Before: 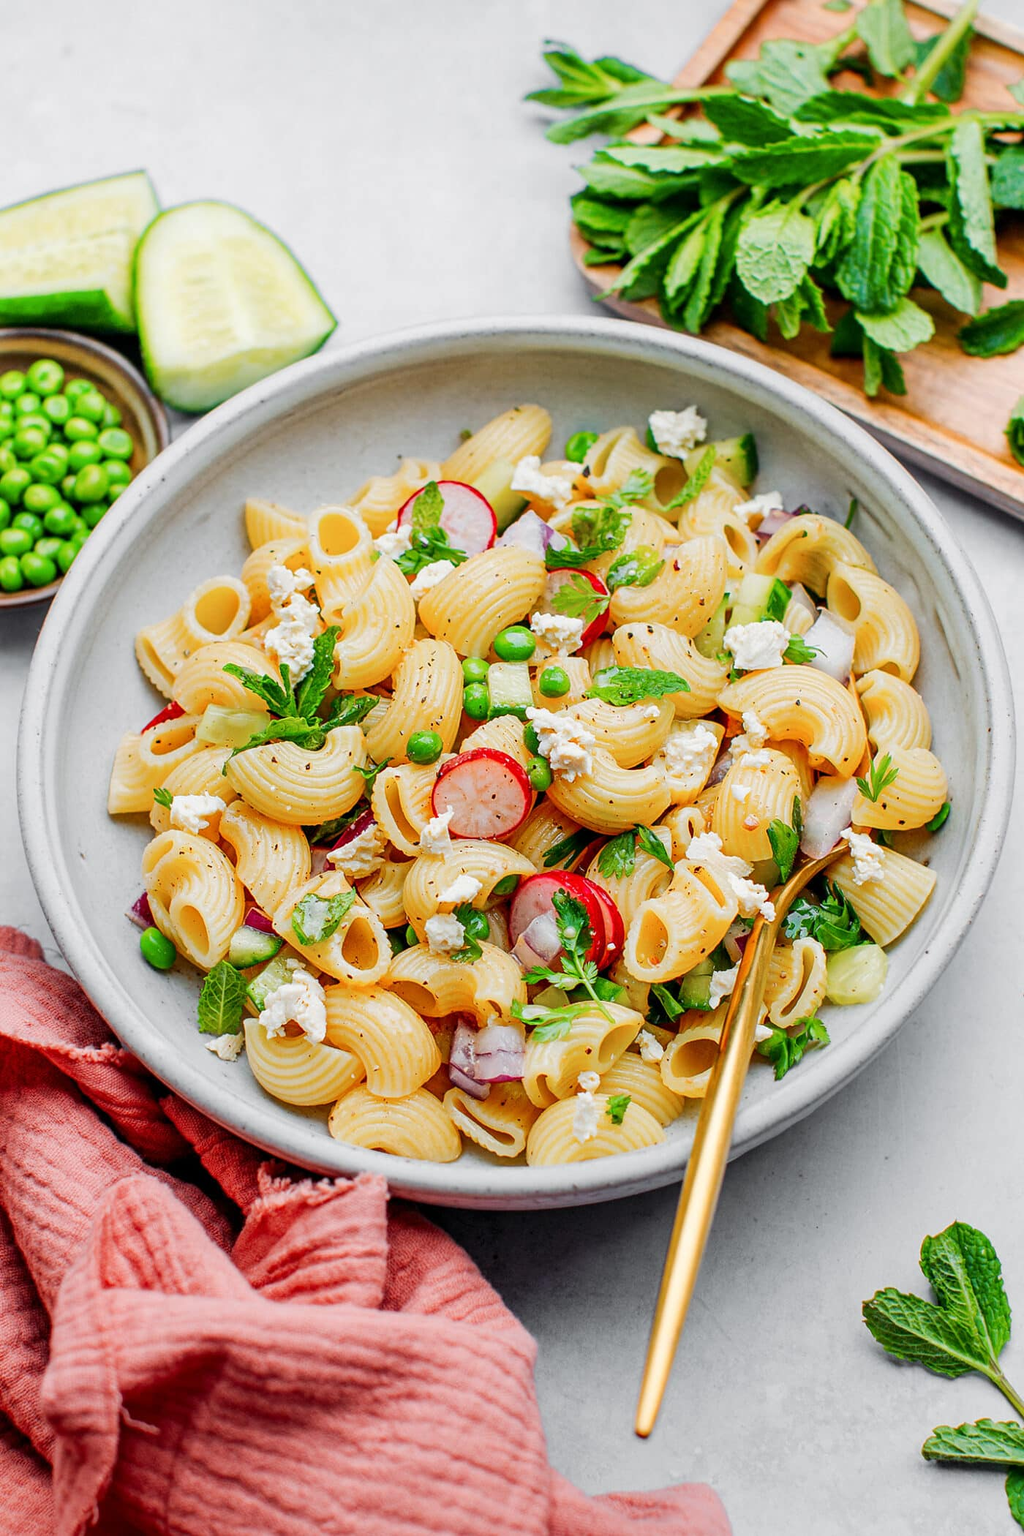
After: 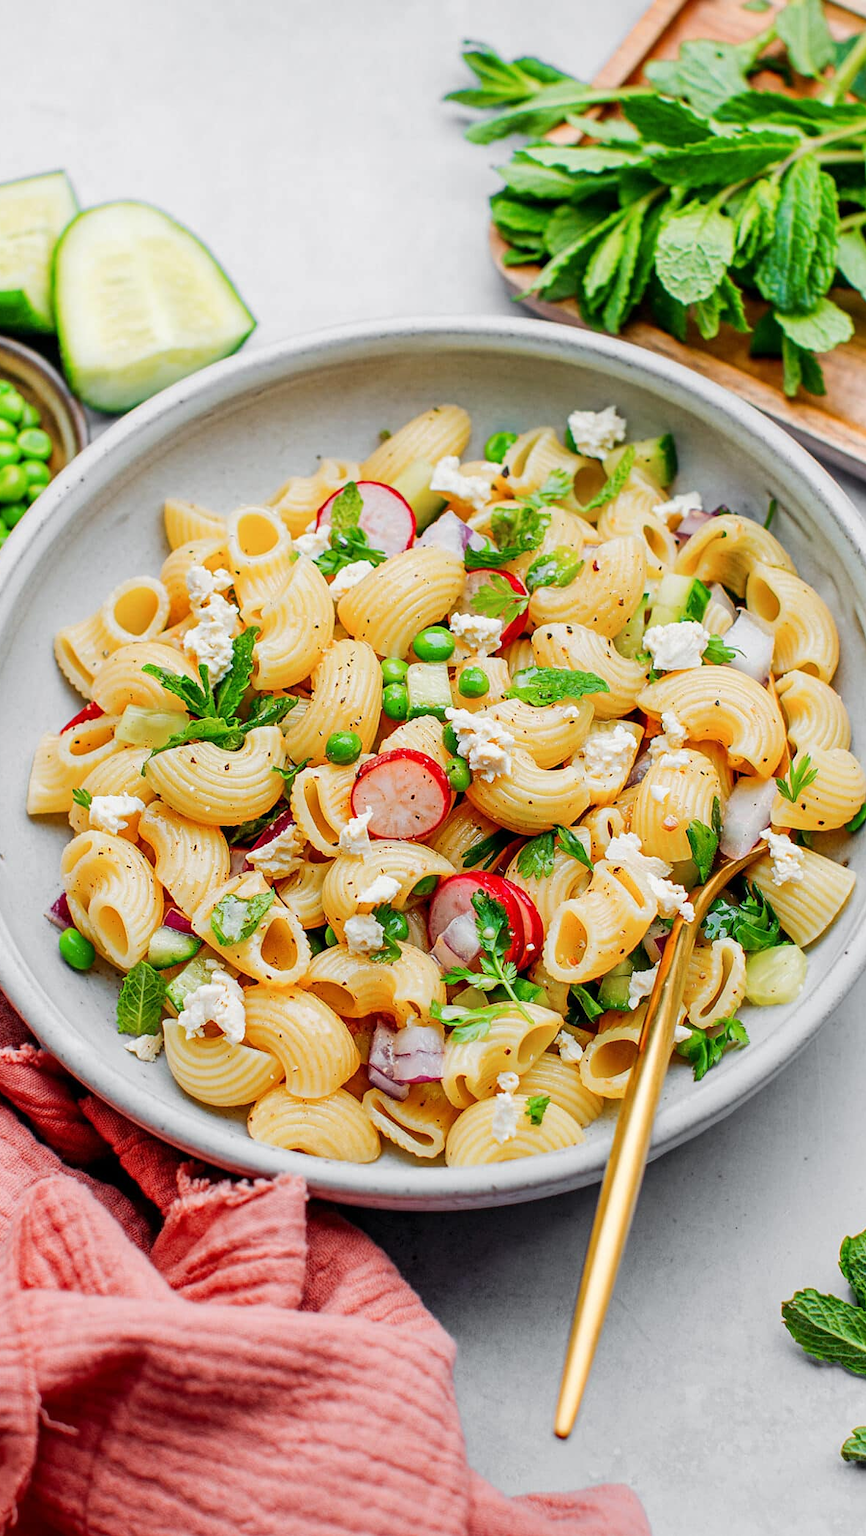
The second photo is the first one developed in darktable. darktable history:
crop: left 7.988%, right 7.421%
